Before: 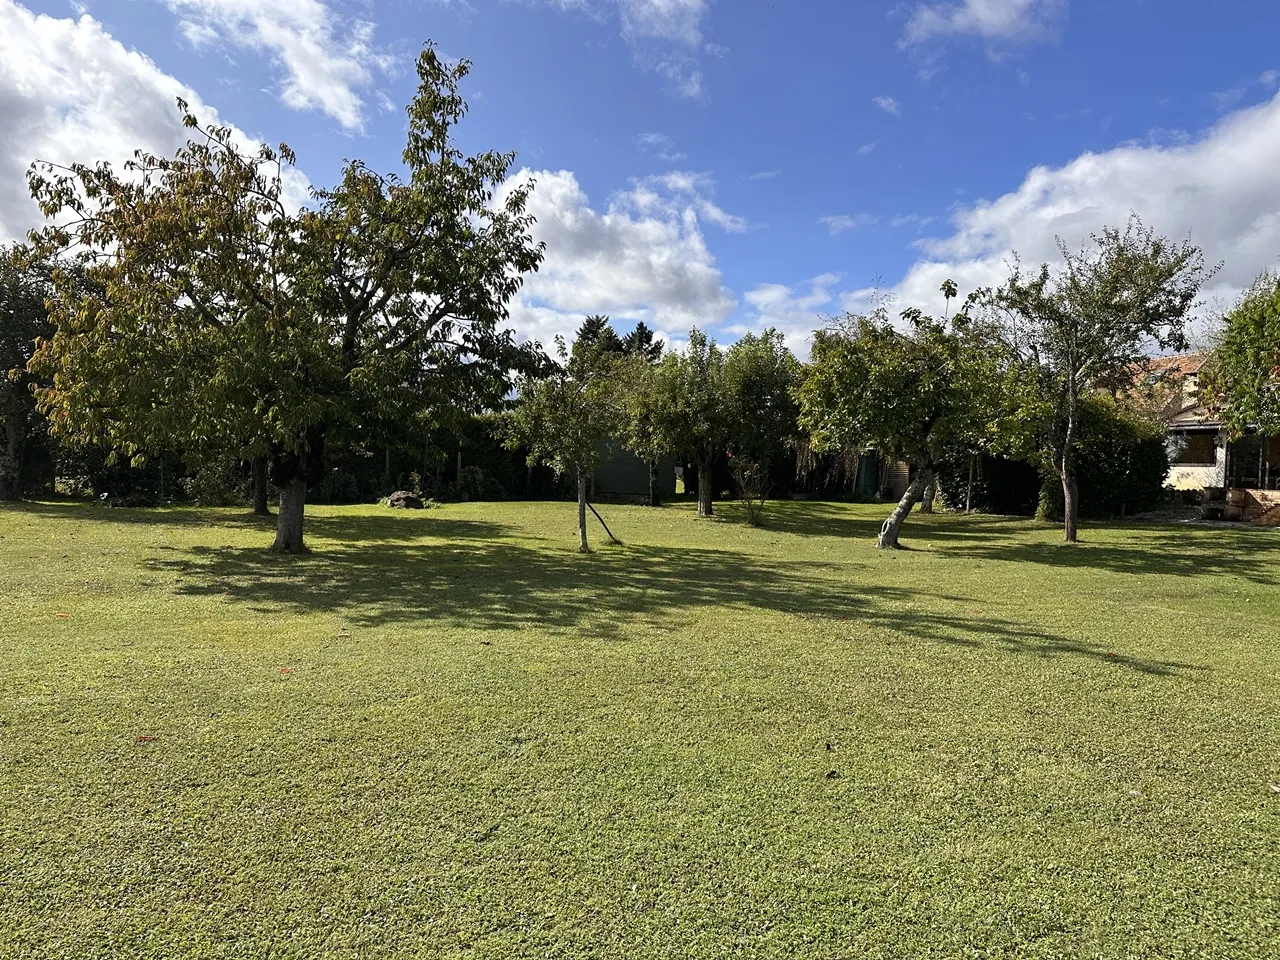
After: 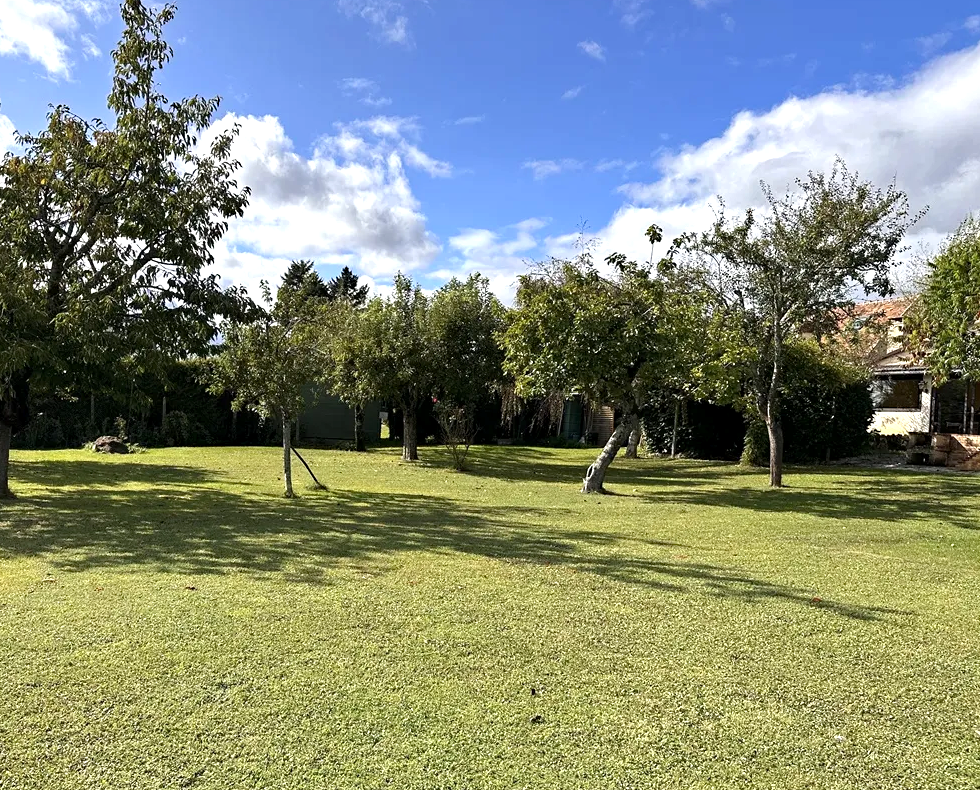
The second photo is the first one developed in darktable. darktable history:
exposure: black level correction 0.001, exposure 0.5 EV, compensate exposure bias true, compensate highlight preservation false
haze removal: compatibility mode true, adaptive false
crop: left 23.095%, top 5.827%, bottom 11.854%
